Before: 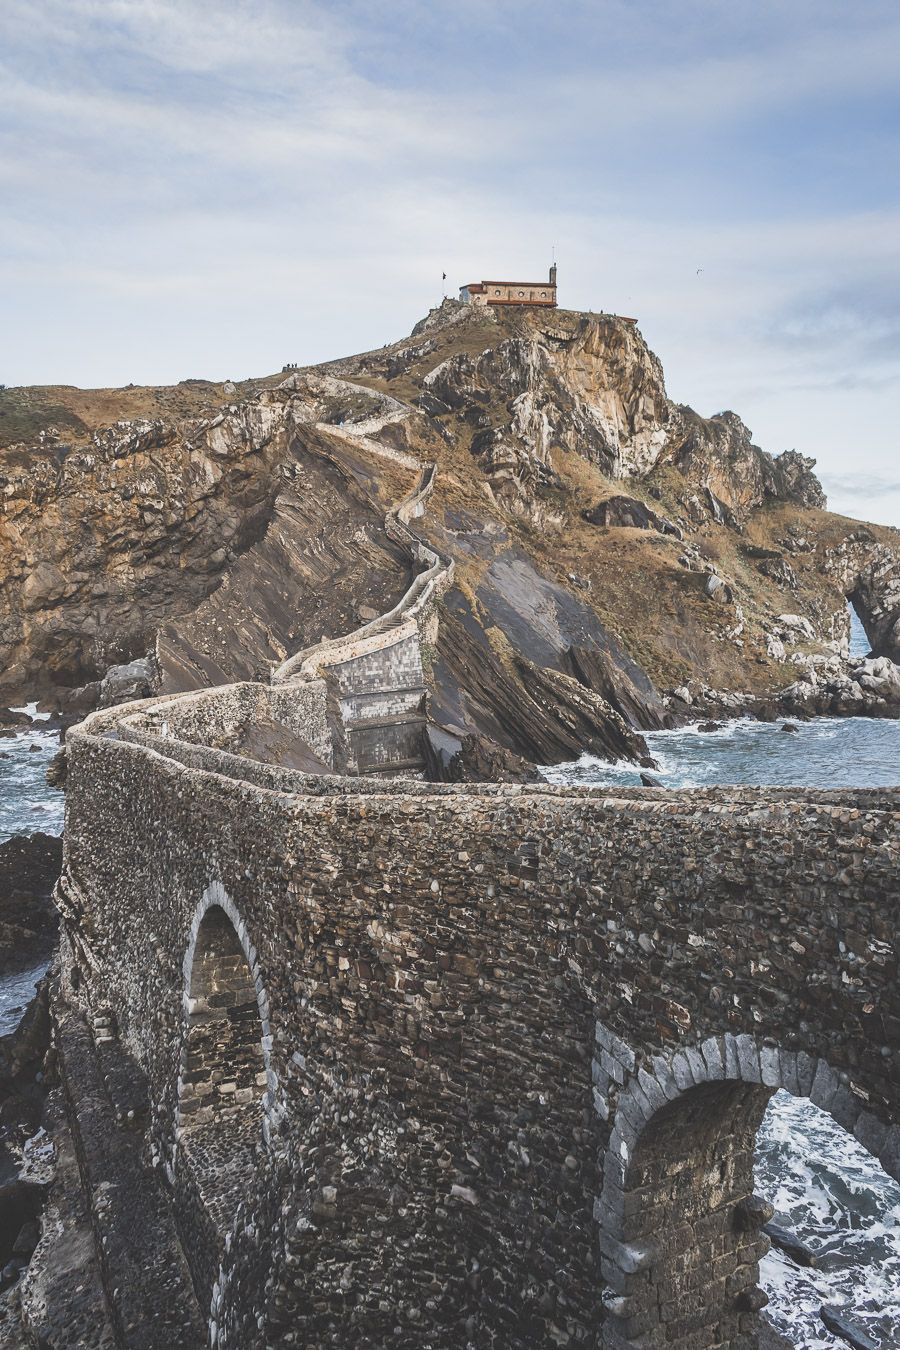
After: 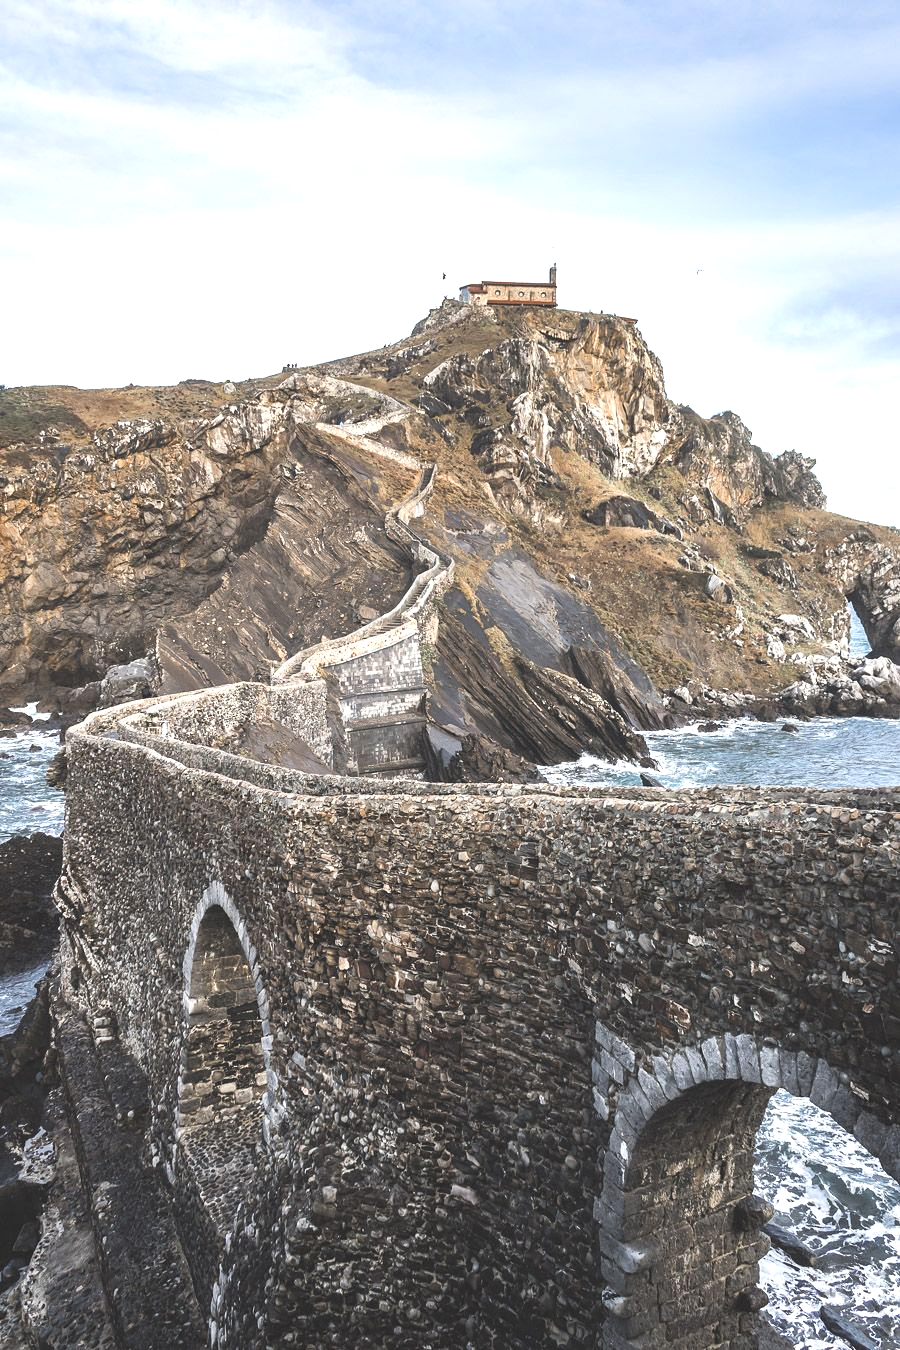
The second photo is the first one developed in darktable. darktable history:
tone equalizer: -8 EV -0.72 EV, -7 EV -0.724 EV, -6 EV -0.602 EV, -5 EV -0.419 EV, -3 EV 0.368 EV, -2 EV 0.6 EV, -1 EV 0.698 EV, +0 EV 0.773 EV, mask exposure compensation -0.51 EV
